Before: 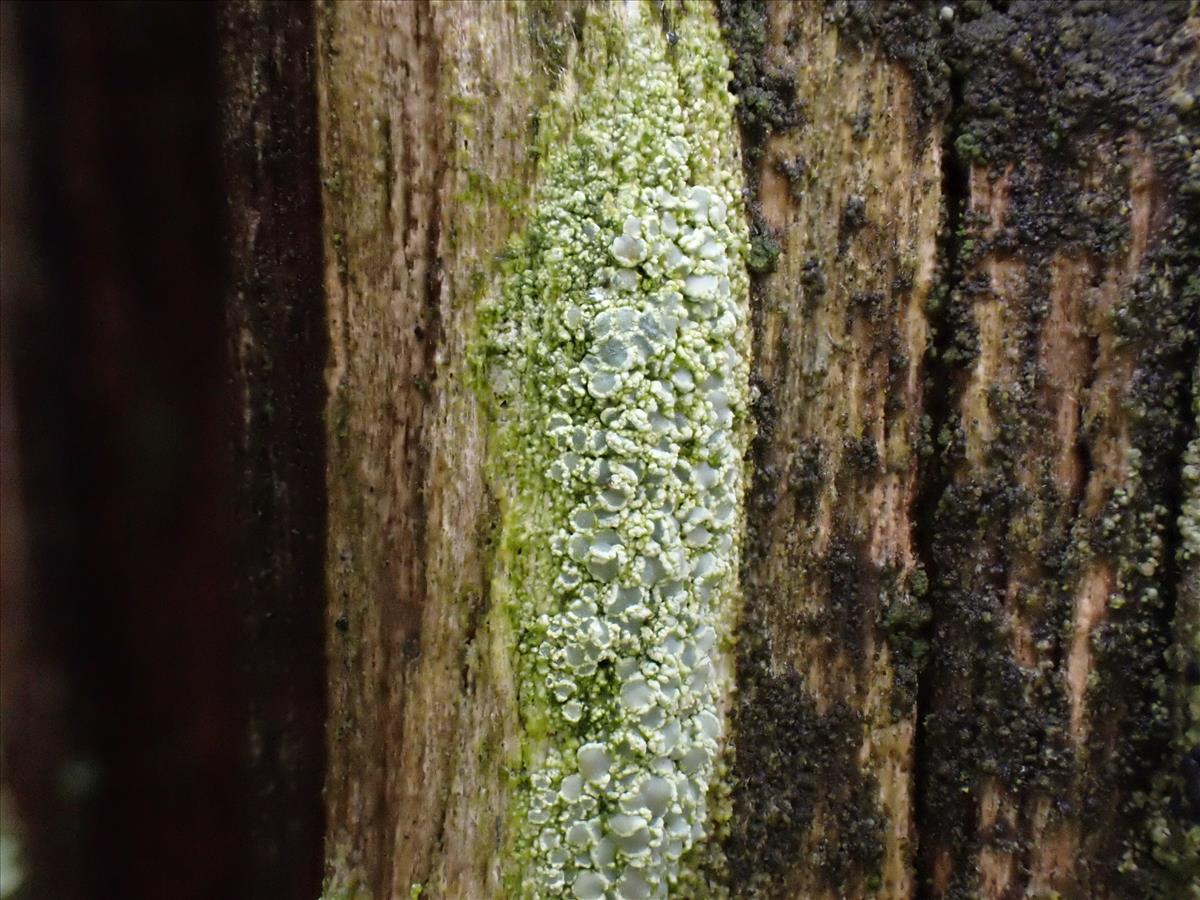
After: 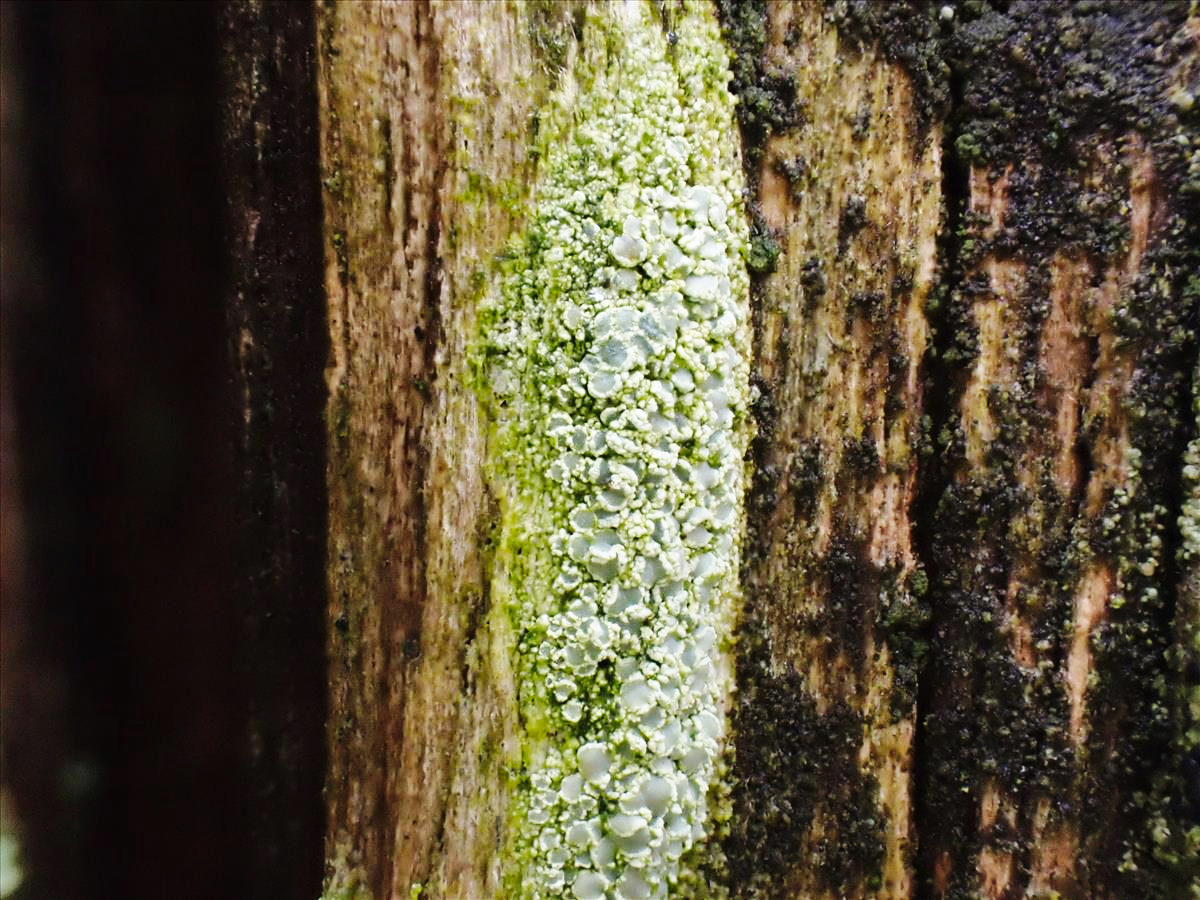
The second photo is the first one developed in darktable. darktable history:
contrast equalizer: octaves 7, y [[0.439, 0.44, 0.442, 0.457, 0.493, 0.498], [0.5 ×6], [0.5 ×6], [0 ×6], [0 ×6]], mix 0.159
base curve: curves: ch0 [(0, 0) (0.032, 0.025) (0.121, 0.166) (0.206, 0.329) (0.605, 0.79) (1, 1)], preserve colors none
shadows and highlights: shadows 29.67, highlights -30.3, low approximation 0.01, soften with gaussian
